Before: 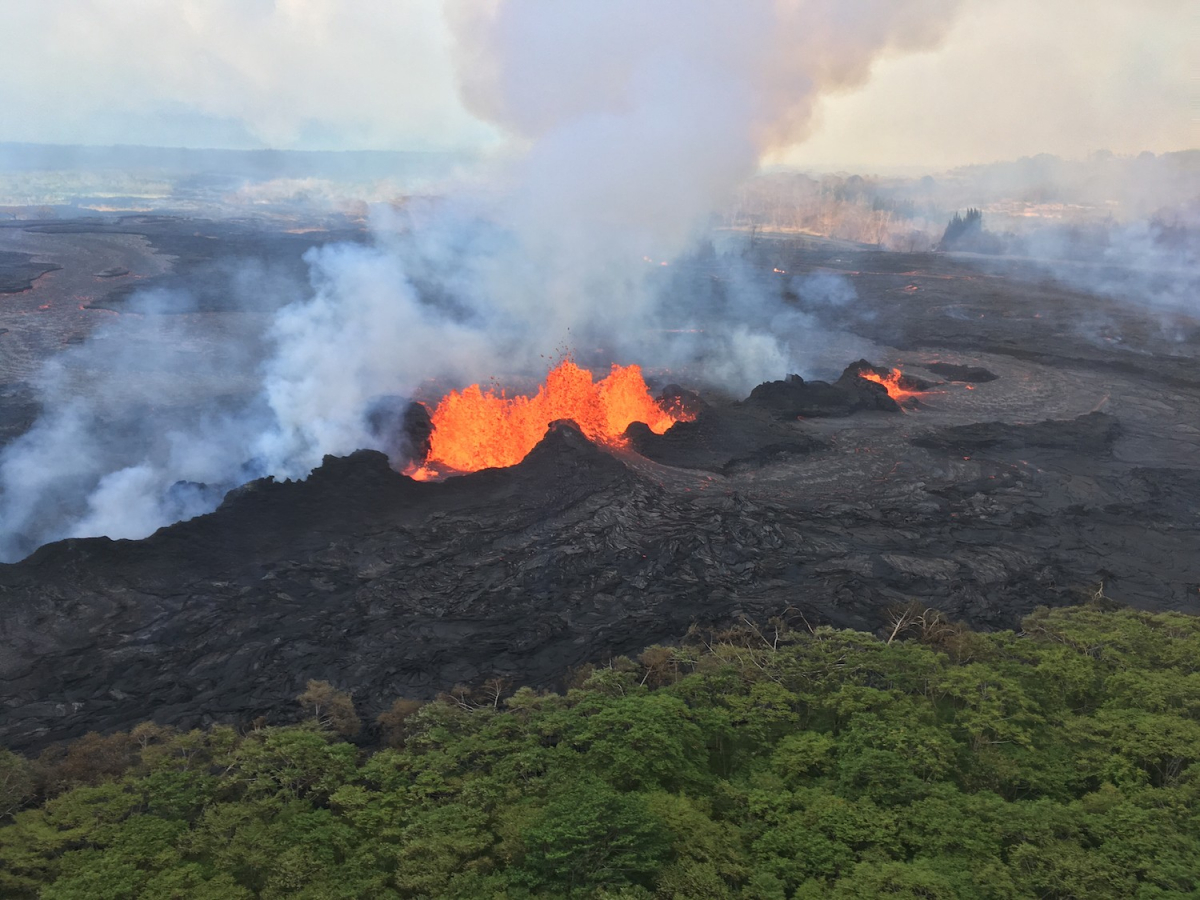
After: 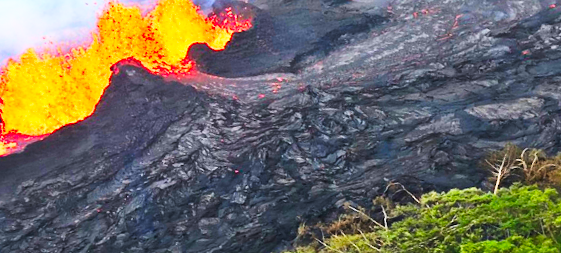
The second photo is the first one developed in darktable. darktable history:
crop: left 35.03%, top 36.625%, right 14.663%, bottom 20.057%
contrast equalizer: octaves 7, y [[0.6 ×6], [0.55 ×6], [0 ×6], [0 ×6], [0 ×6]], mix 0.35
base curve: curves: ch0 [(0, 0) (0.007, 0.004) (0.027, 0.03) (0.046, 0.07) (0.207, 0.54) (0.442, 0.872) (0.673, 0.972) (1, 1)], preserve colors none
contrast brightness saturation: contrast 0.2, brightness 0.2, saturation 0.8
rotate and perspective: rotation -14.8°, crop left 0.1, crop right 0.903, crop top 0.25, crop bottom 0.748
